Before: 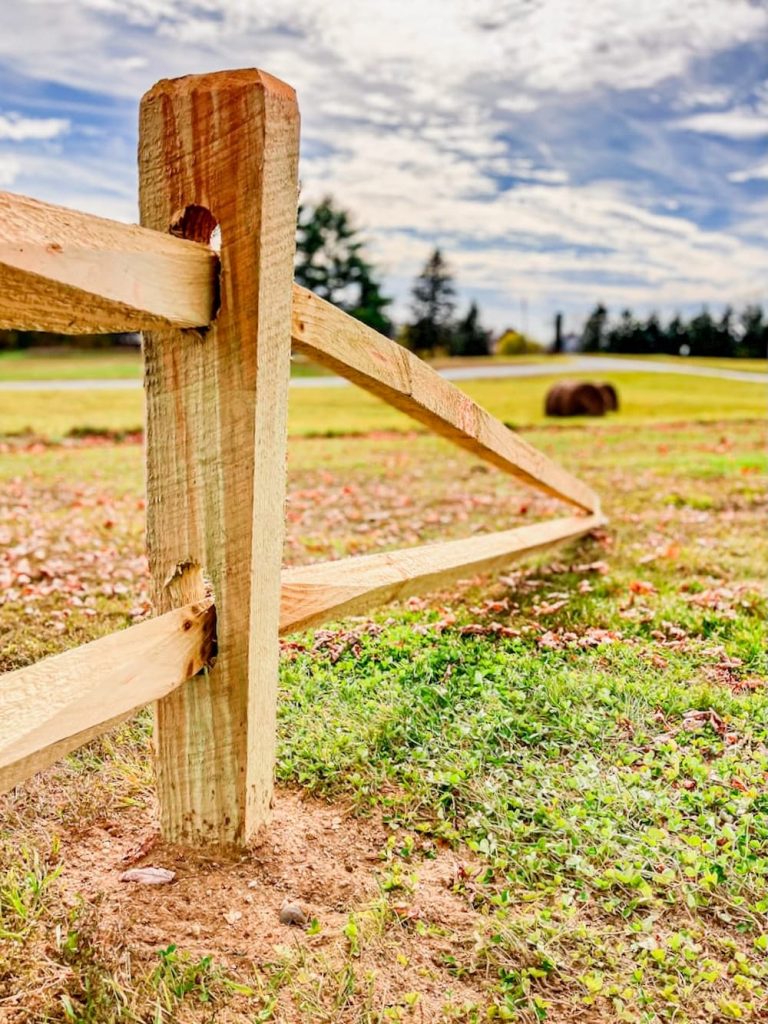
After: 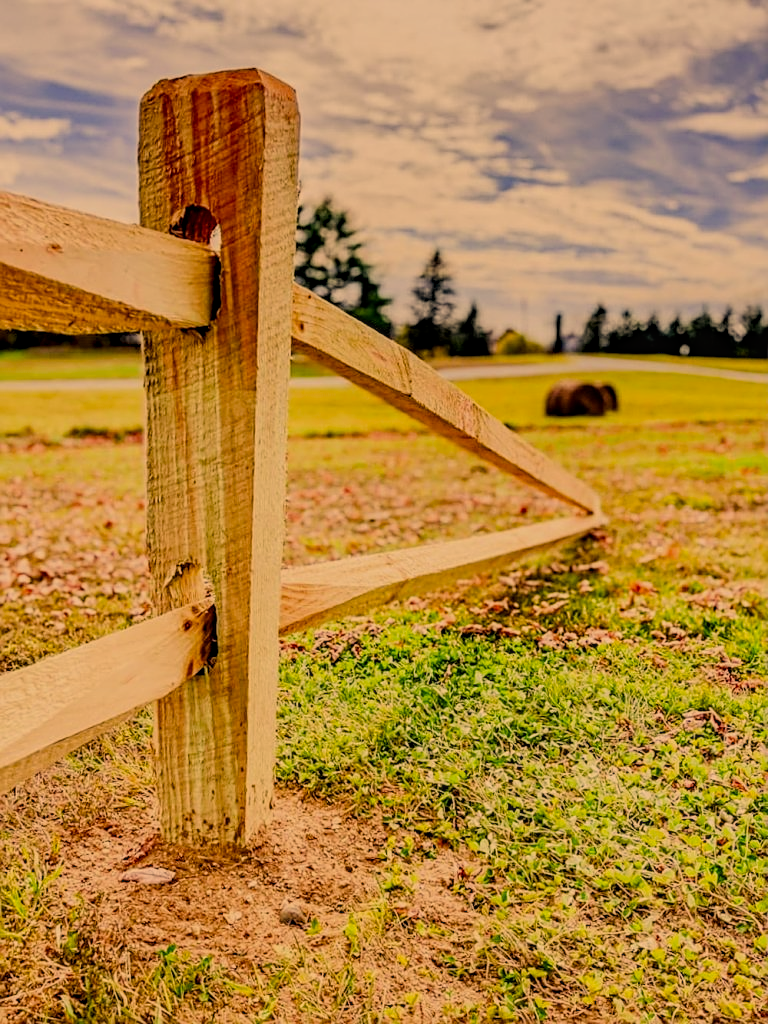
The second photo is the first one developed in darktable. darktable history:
local contrast: highlights 63%, shadows 54%, detail 169%, midtone range 0.508
sharpen: on, module defaults
color correction: highlights a* 14.89, highlights b* 31.86
contrast brightness saturation: contrast -0.287
filmic rgb: black relative exposure -7.65 EV, white relative exposure 4.56 EV, hardness 3.61
